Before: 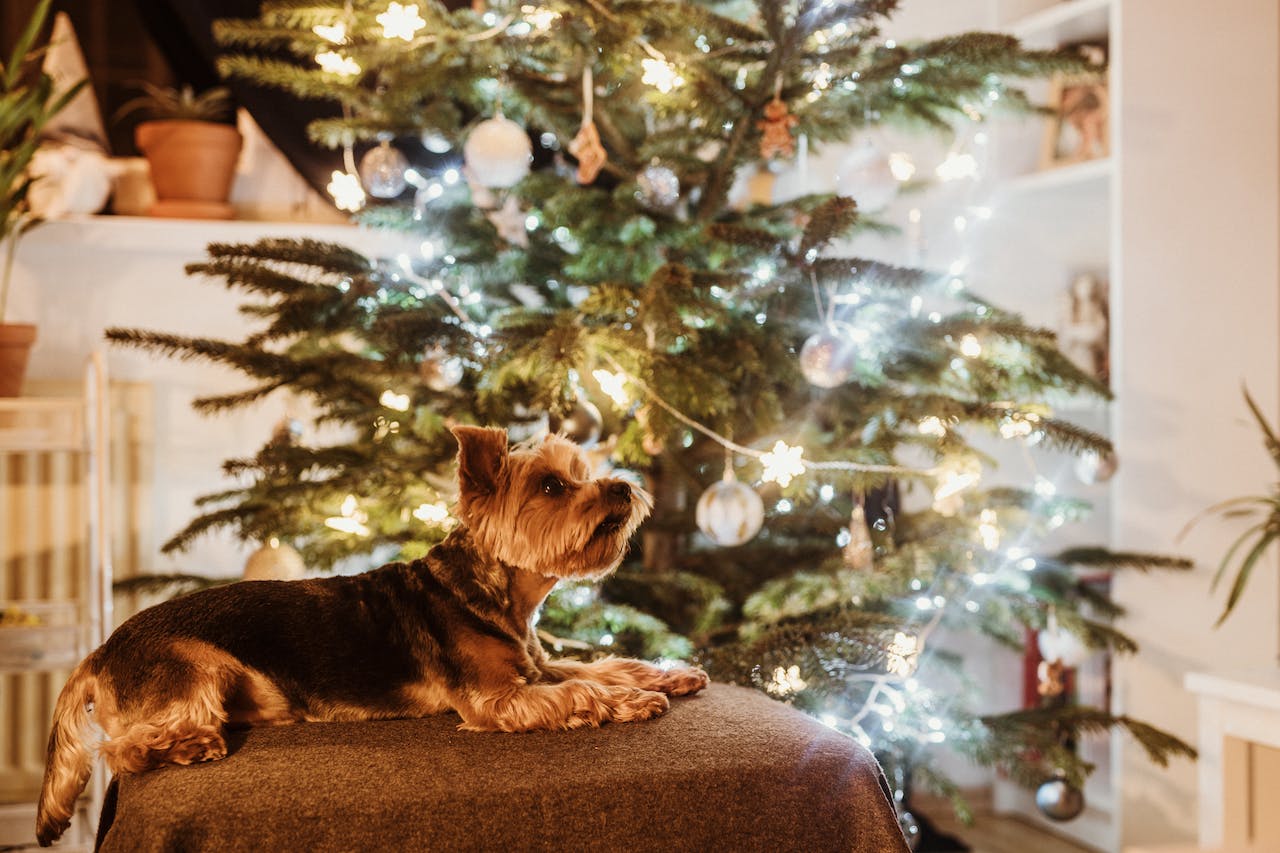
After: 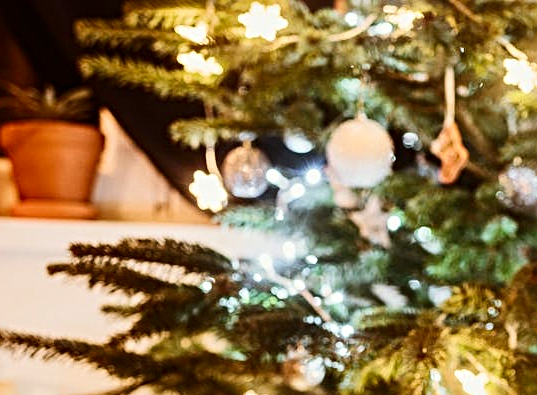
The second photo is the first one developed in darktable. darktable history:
contrast brightness saturation: contrast 0.18, saturation 0.3
sharpen: radius 4
crop and rotate: left 10.817%, top 0.062%, right 47.194%, bottom 53.626%
